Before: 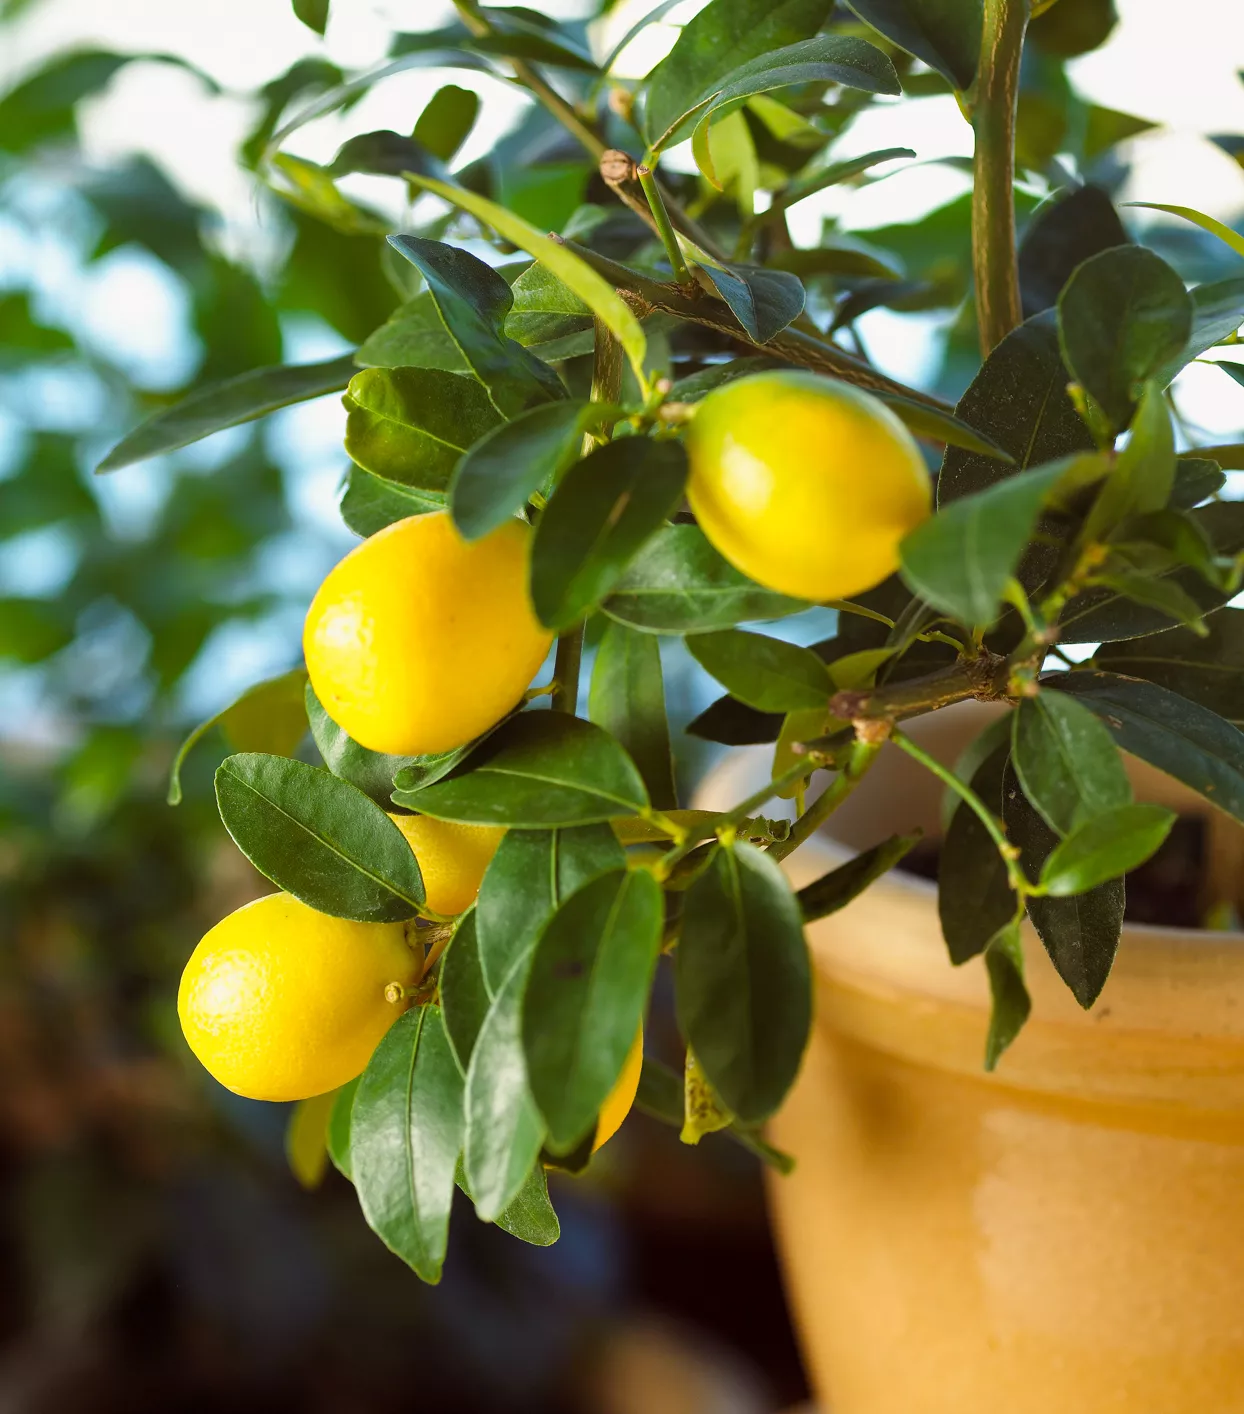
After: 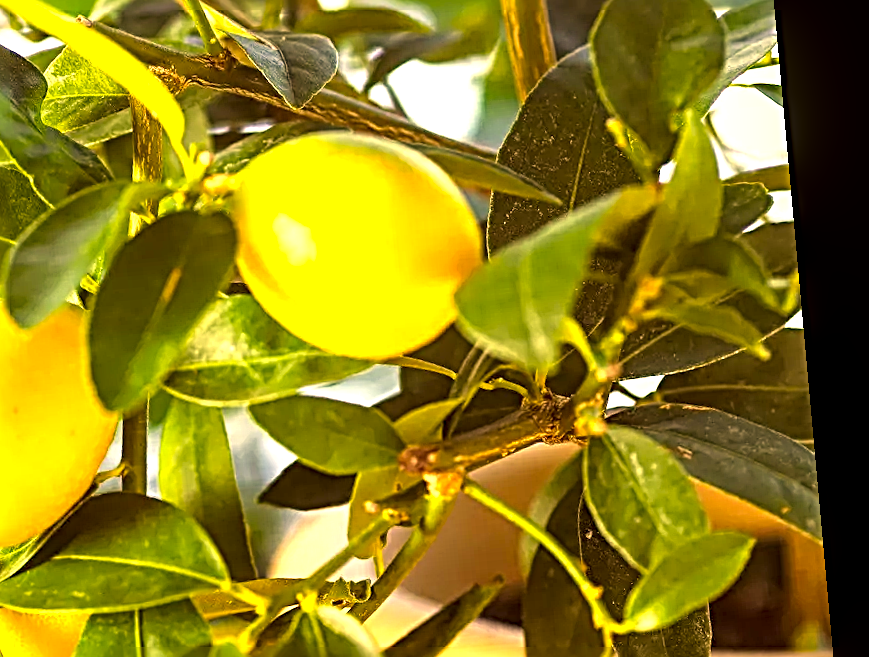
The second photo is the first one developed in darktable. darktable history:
exposure: exposure 1.15 EV, compensate highlight preservation false
crop: left 36.005%, top 18.293%, right 0.31%, bottom 38.444%
color correction: highlights a* 17.94, highlights b* 35.39, shadows a* 1.48, shadows b* 6.42, saturation 1.01
local contrast: detail 140%
sharpen: radius 3.69, amount 0.928
rotate and perspective: rotation -5.2°, automatic cropping off
